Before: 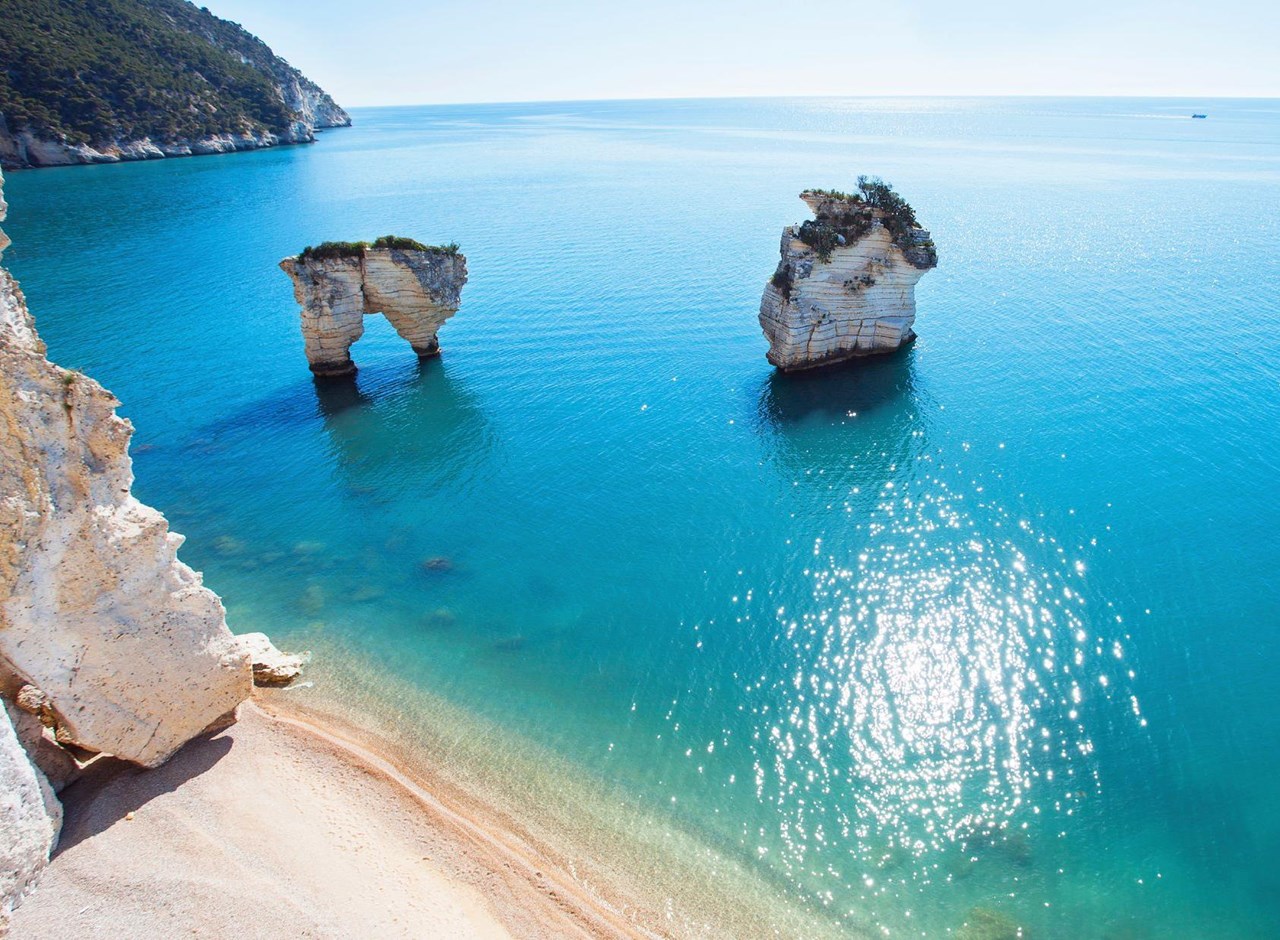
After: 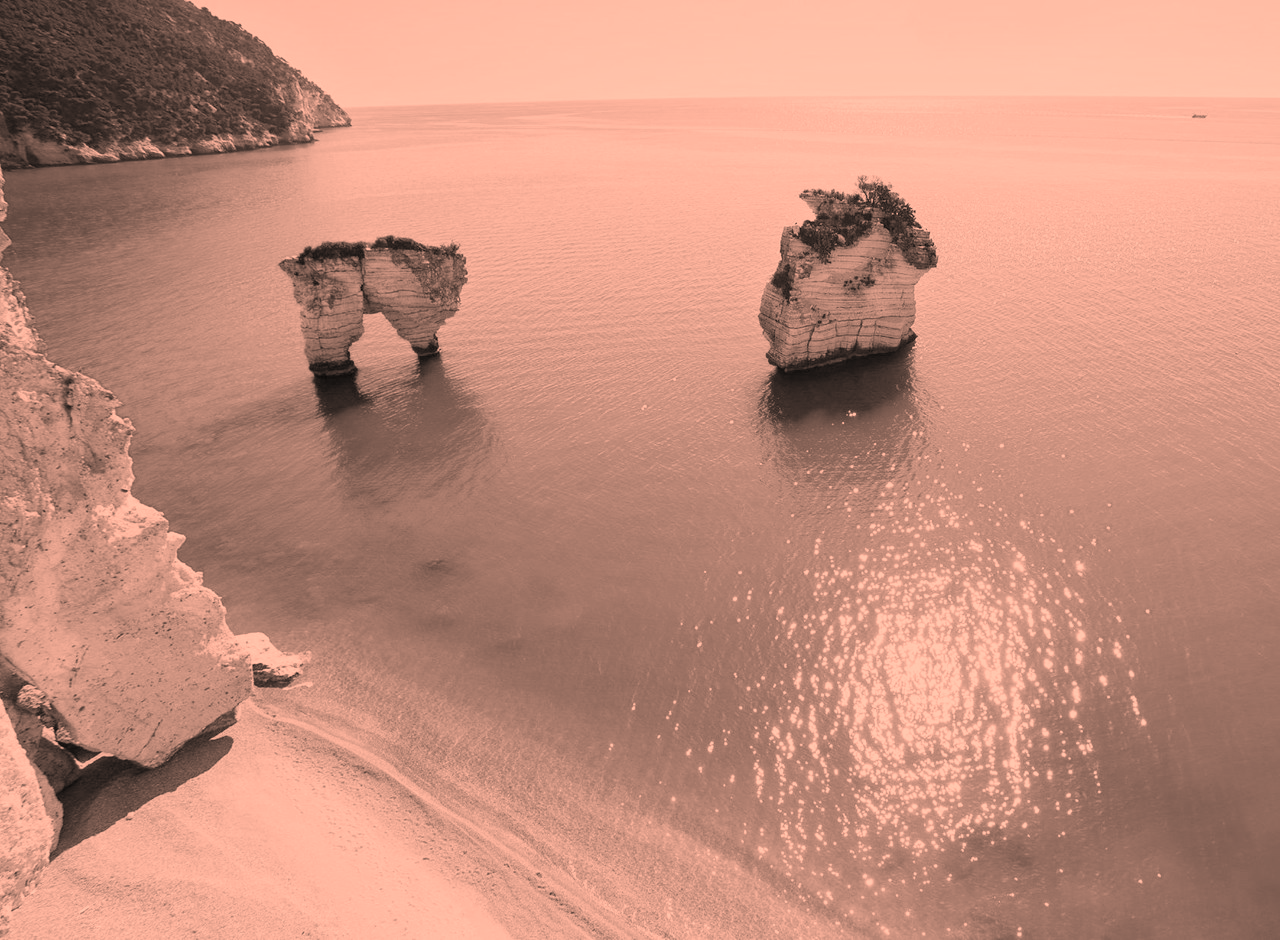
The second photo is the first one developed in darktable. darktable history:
color zones: curves: ch0 [(0, 0.363) (0.128, 0.373) (0.25, 0.5) (0.402, 0.407) (0.521, 0.525) (0.63, 0.559) (0.729, 0.662) (0.867, 0.471)]; ch1 [(0, 0.515) (0.136, 0.618) (0.25, 0.5) (0.378, 0) (0.516, 0) (0.622, 0.593) (0.737, 0.819) (0.87, 0.593)]; ch2 [(0, 0.529) (0.128, 0.471) (0.282, 0.451) (0.386, 0.662) (0.516, 0.525) (0.633, 0.554) (0.75, 0.62) (0.875, 0.441)]
color calibration: output gray [0.23, 0.37, 0.4, 0], gray › normalize channels true, illuminant same as pipeline (D50), adaptation XYZ, x 0.346, y 0.359, gamut compression 0
color correction: highlights a* 21.88, highlights b* 22.25
white balance: red 1.188, blue 1.11
